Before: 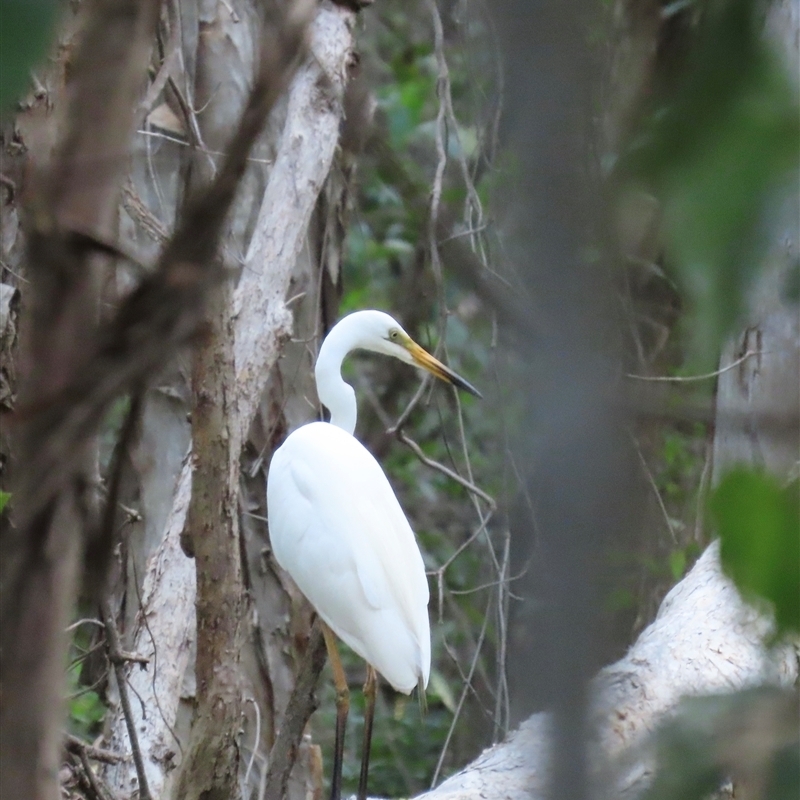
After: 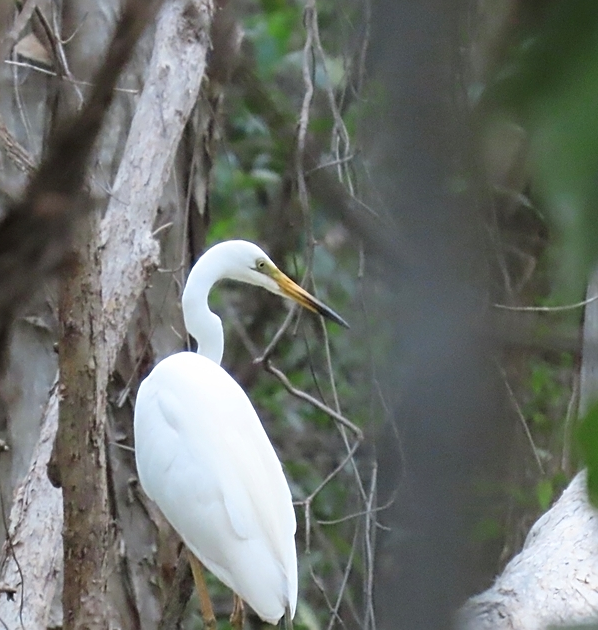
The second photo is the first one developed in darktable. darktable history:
crop: left 16.668%, top 8.752%, right 8.472%, bottom 12.479%
sharpen: on, module defaults
